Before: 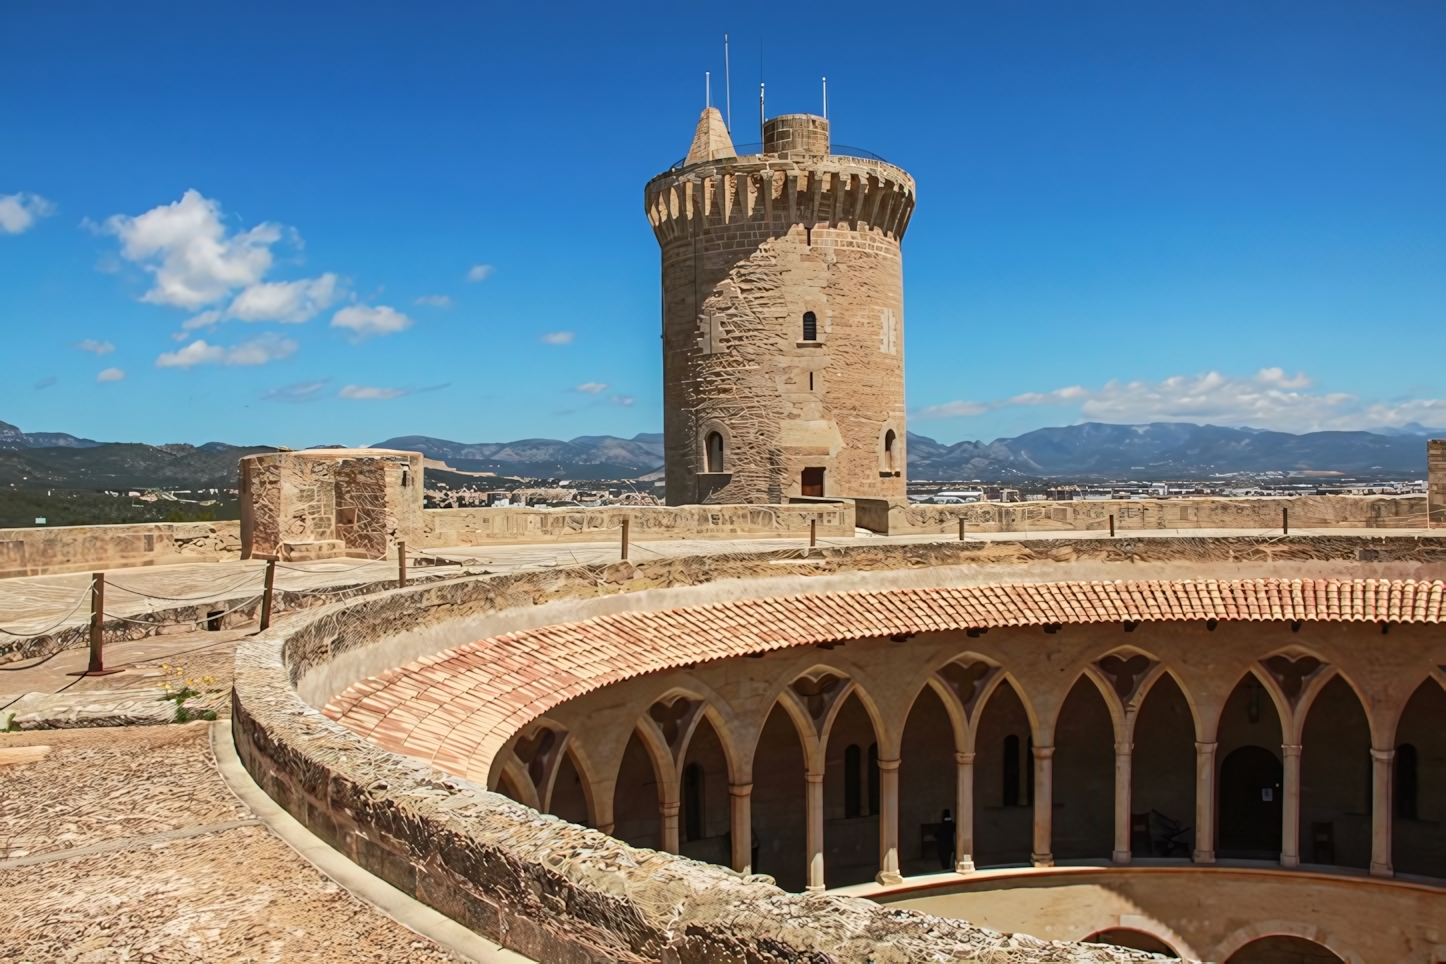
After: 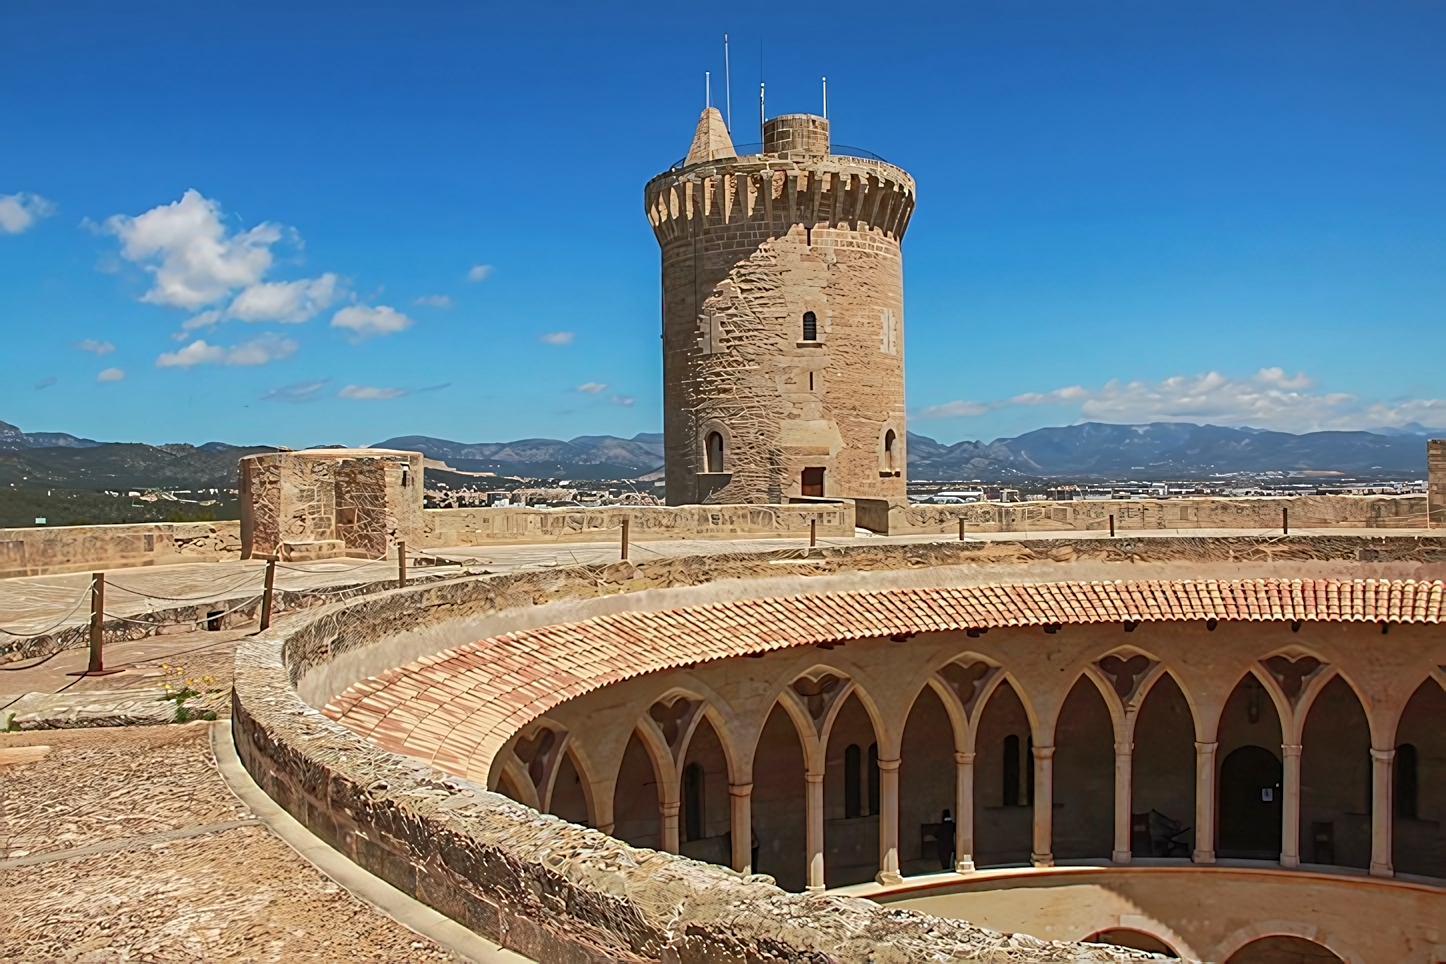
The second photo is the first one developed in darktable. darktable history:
sharpen: amount 0.6
shadows and highlights: on, module defaults
